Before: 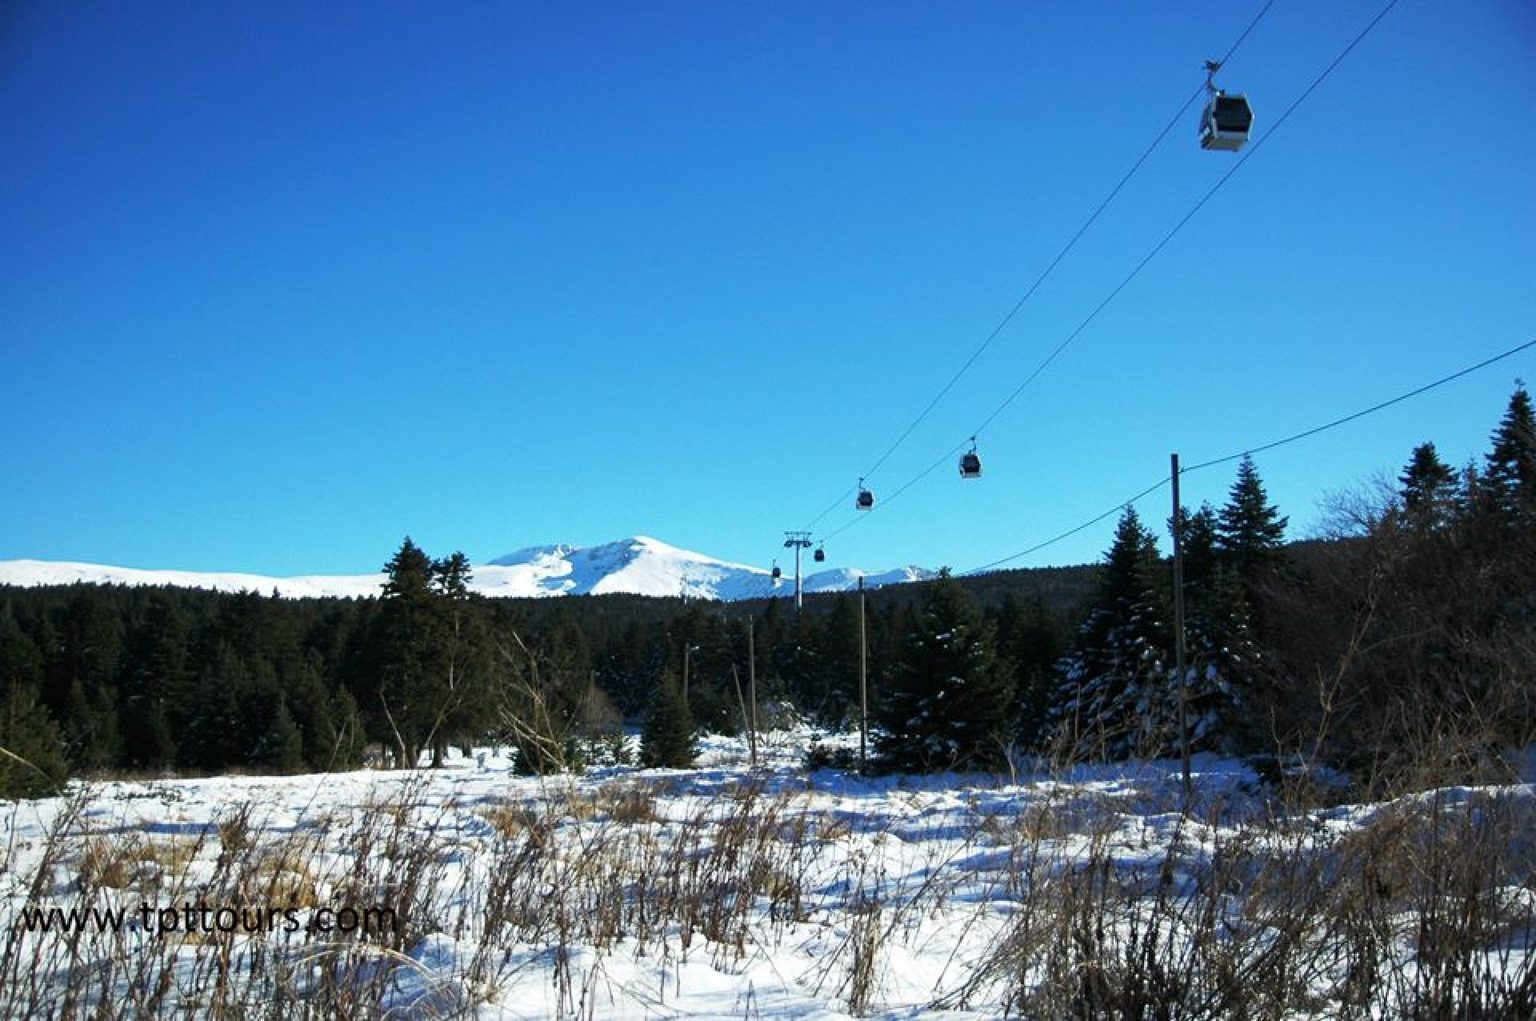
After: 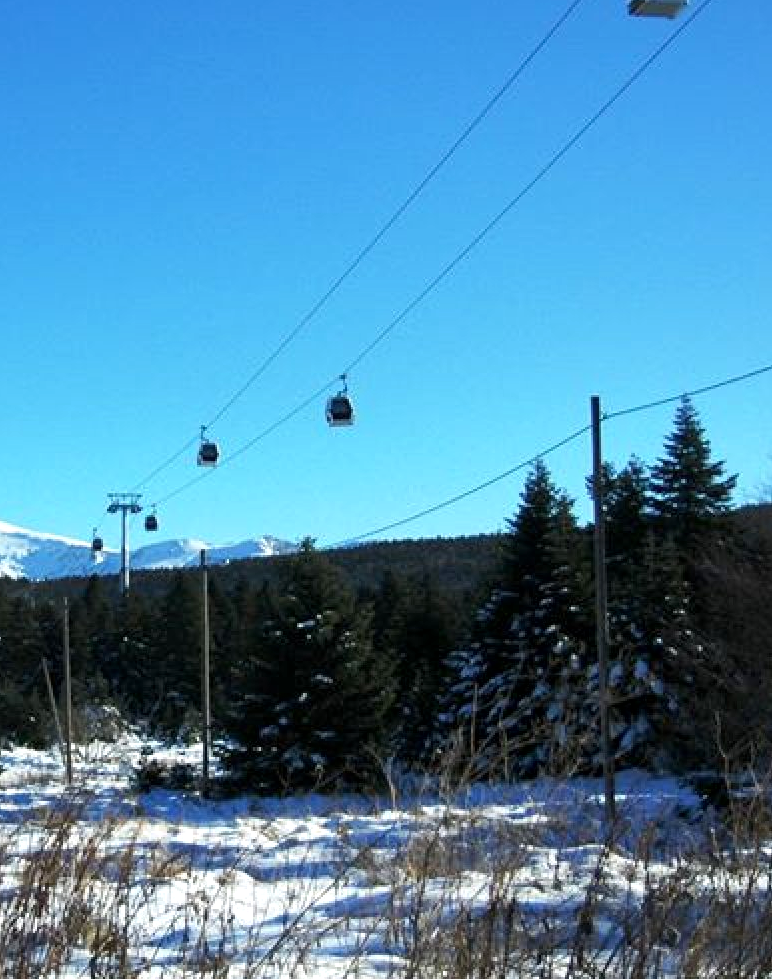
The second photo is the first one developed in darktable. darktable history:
exposure: exposure 0.165 EV, compensate highlight preservation false
crop: left 45.494%, top 13.418%, right 14.247%, bottom 9.81%
local contrast: mode bilateral grid, contrast 19, coarseness 50, detail 119%, midtone range 0.2
